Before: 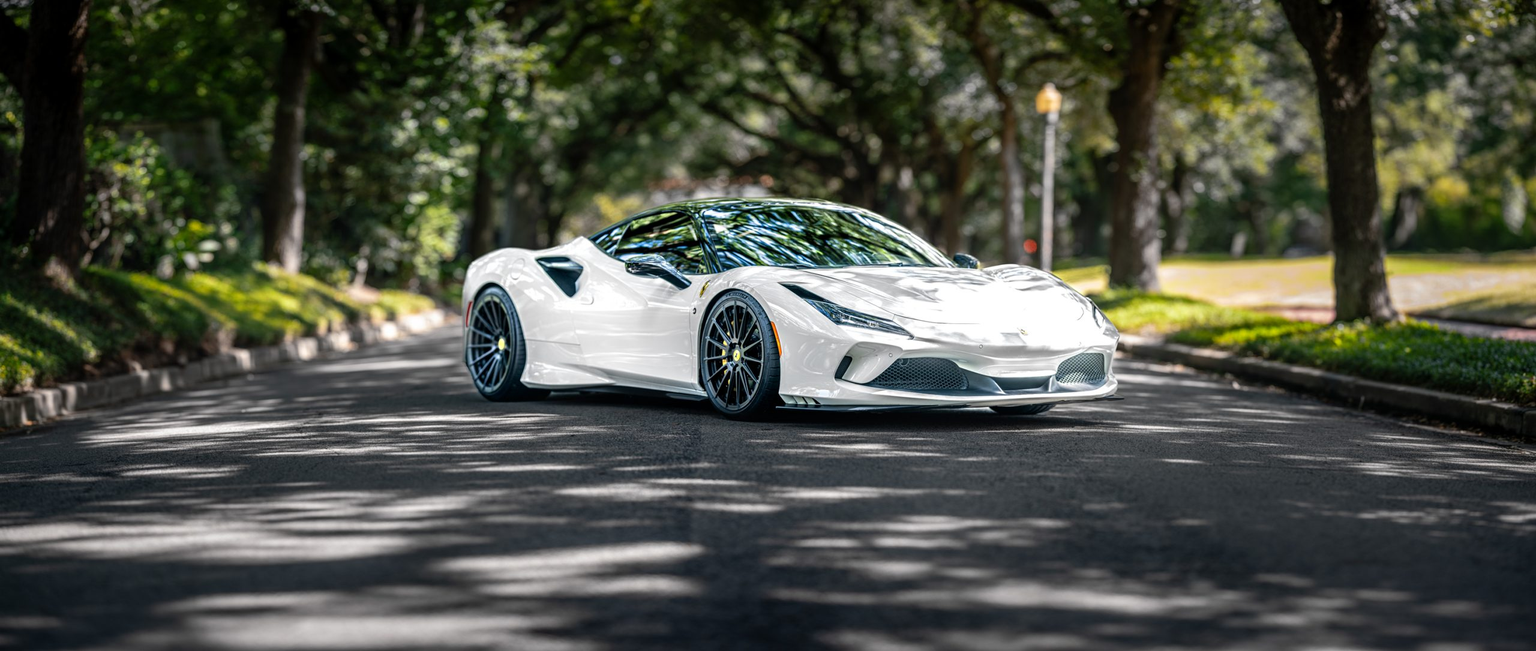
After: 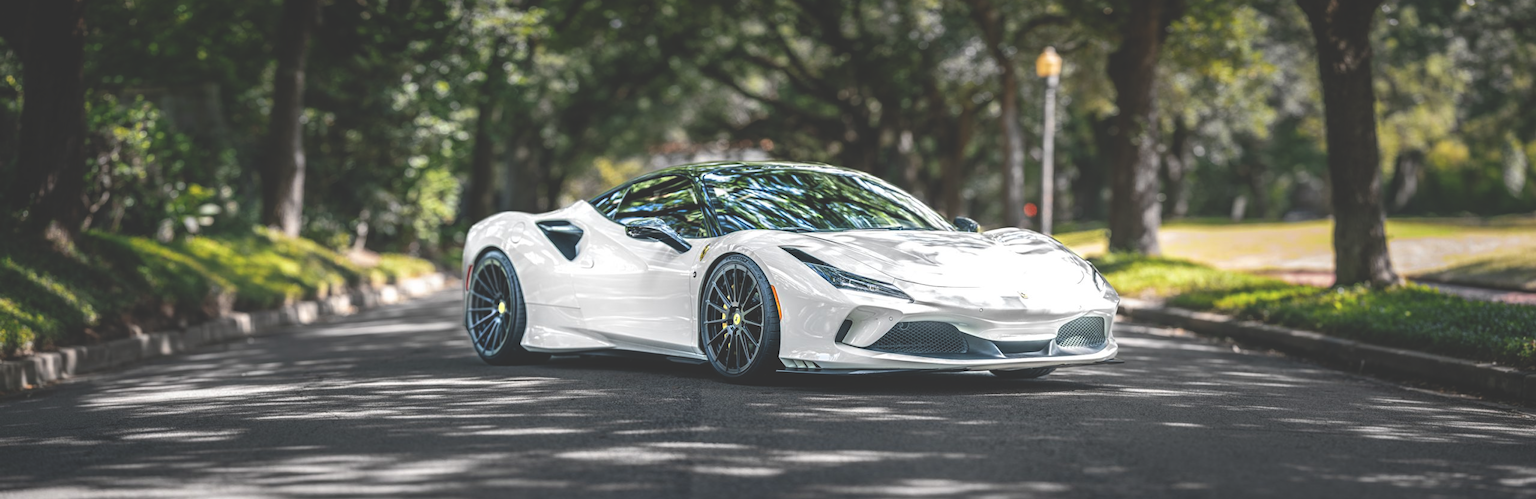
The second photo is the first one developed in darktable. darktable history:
exposure: black level correction -0.03, compensate highlight preservation false
color correction: saturation 0.98
crop: top 5.667%, bottom 17.637%
